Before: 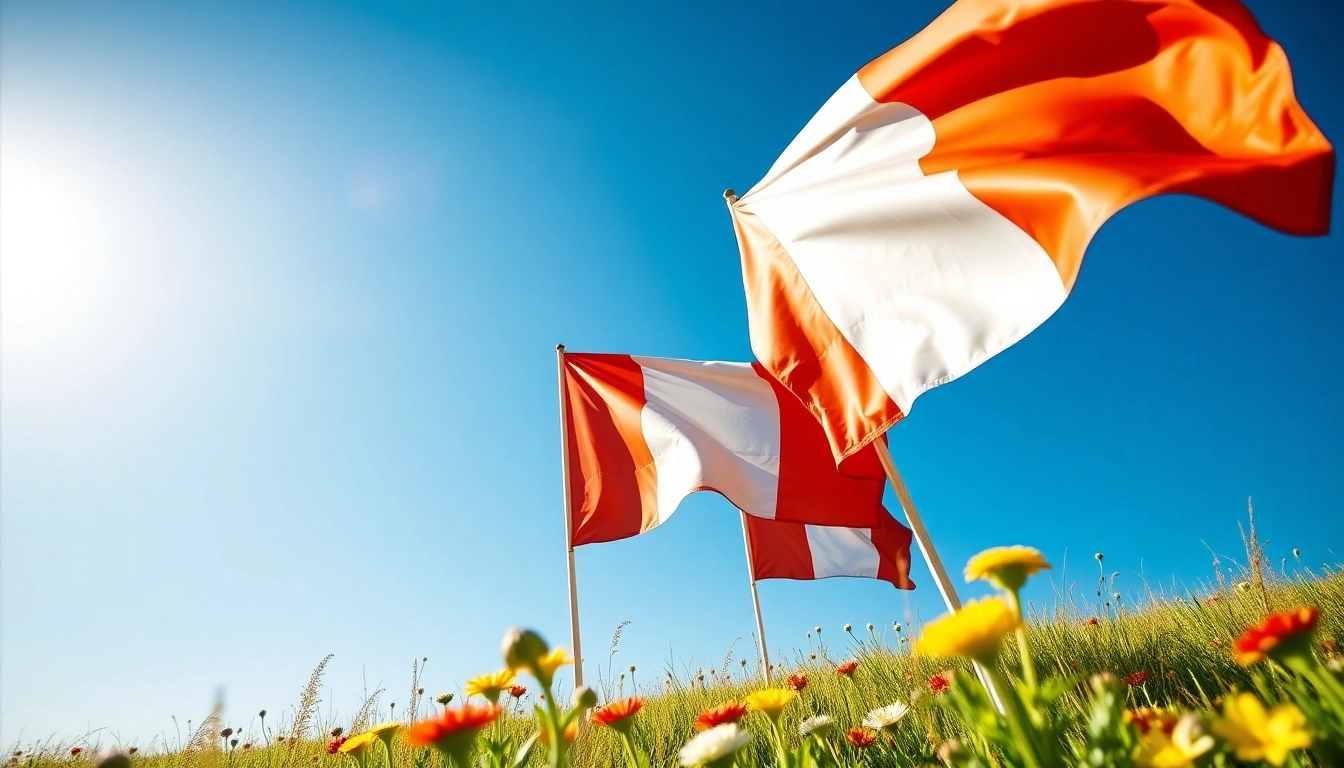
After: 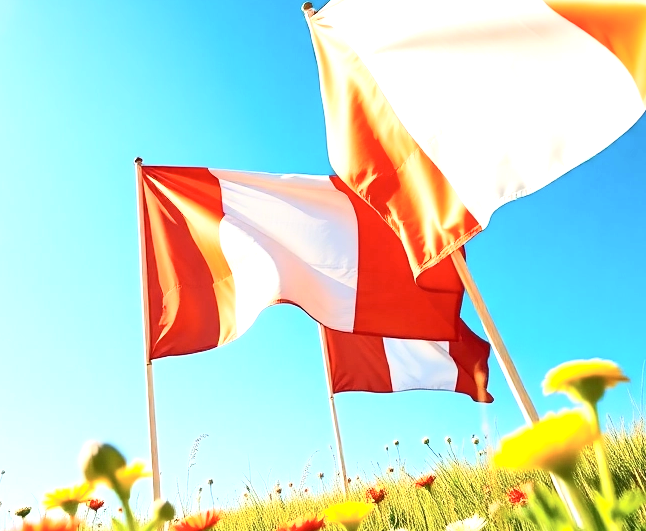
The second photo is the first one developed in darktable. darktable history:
crop: left 31.41%, top 24.471%, right 20.469%, bottom 6.278%
exposure: black level correction 0, exposure 0.692 EV, compensate highlight preservation false
contrast brightness saturation: contrast 0.244, brightness 0.094
